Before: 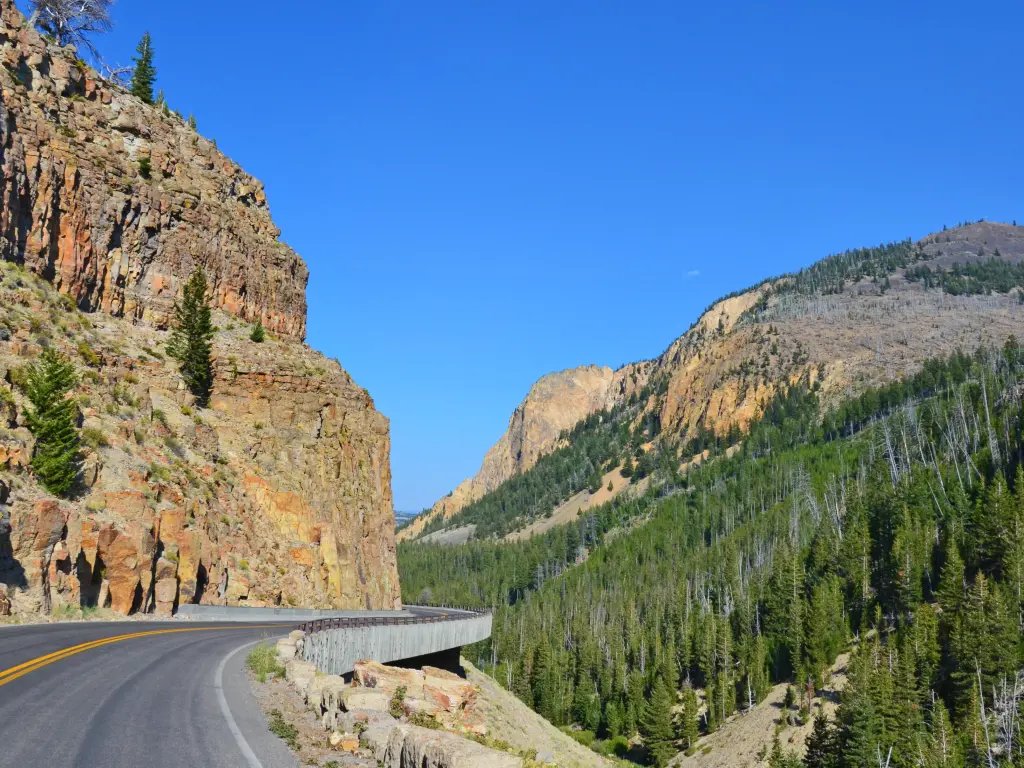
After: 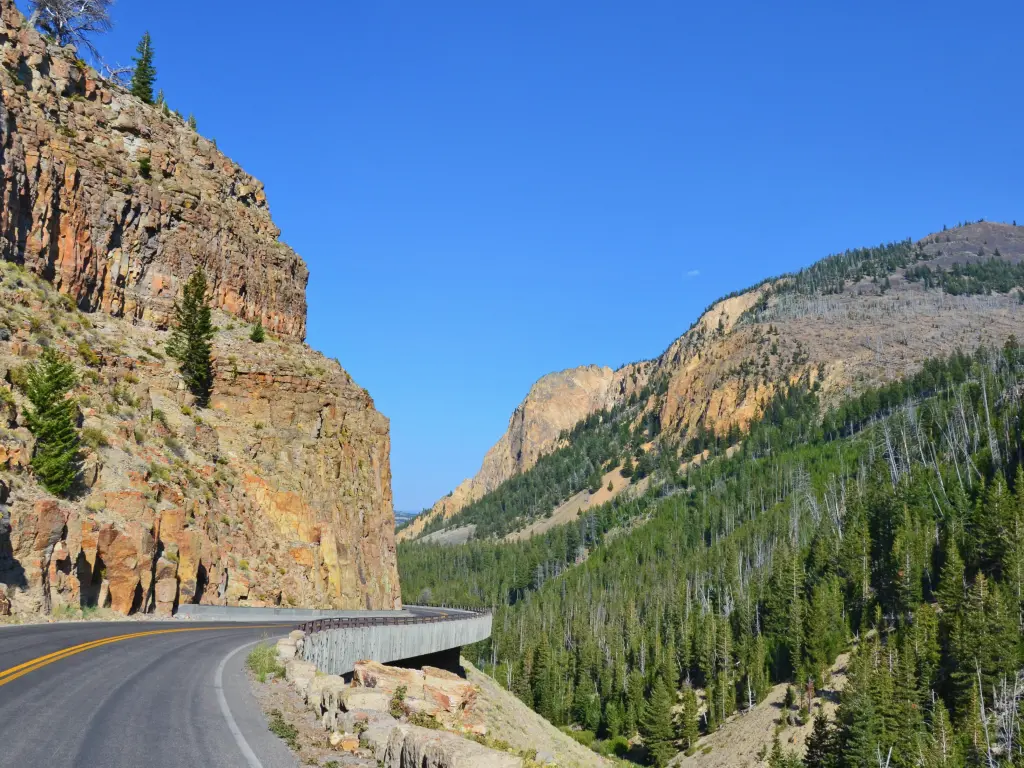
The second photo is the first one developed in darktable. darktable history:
contrast brightness saturation: saturation -0.05
rotate and perspective: crop left 0, crop top 0
